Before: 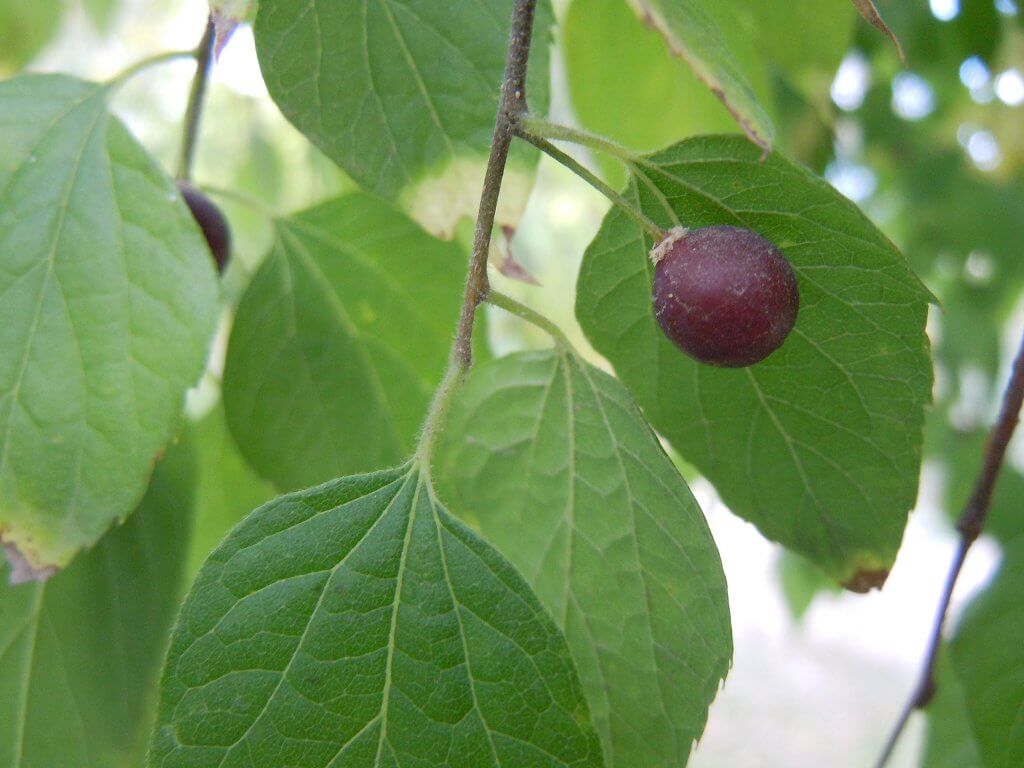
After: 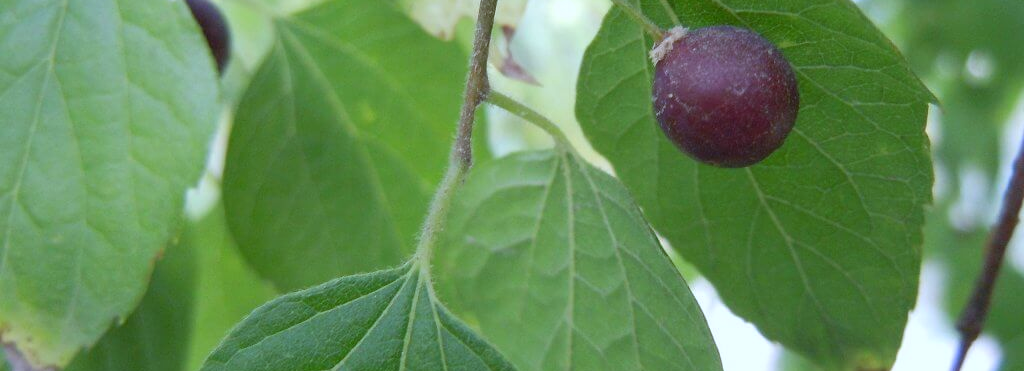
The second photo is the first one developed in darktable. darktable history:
crop and rotate: top 26.056%, bottom 25.543%
white balance: red 0.931, blue 1.11
